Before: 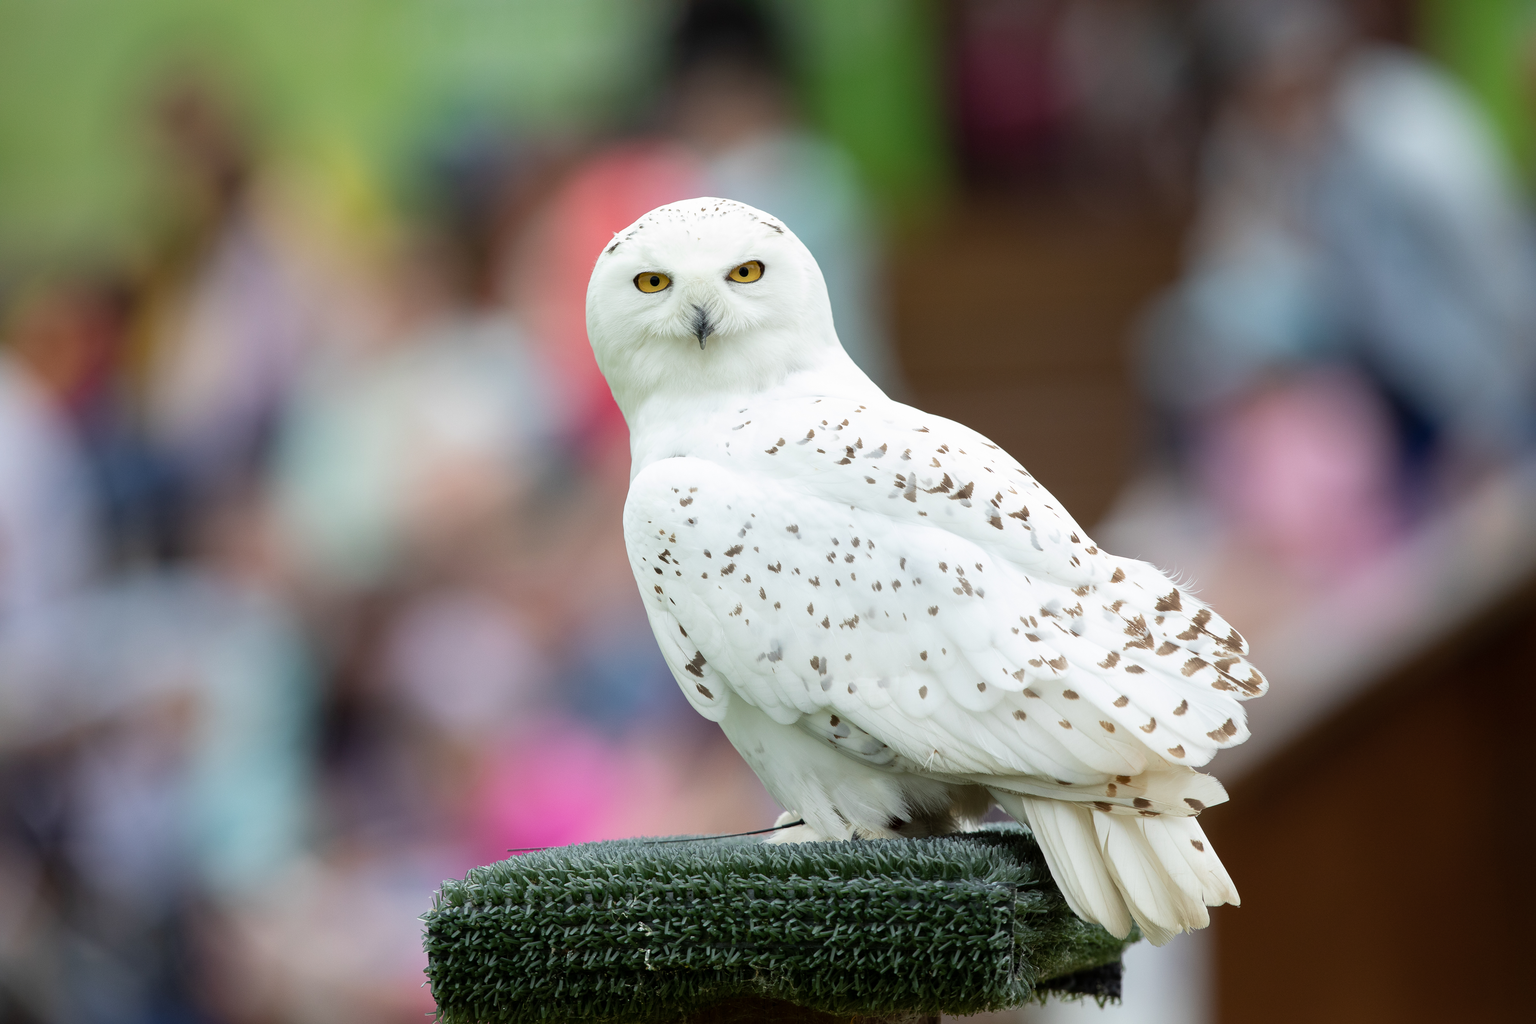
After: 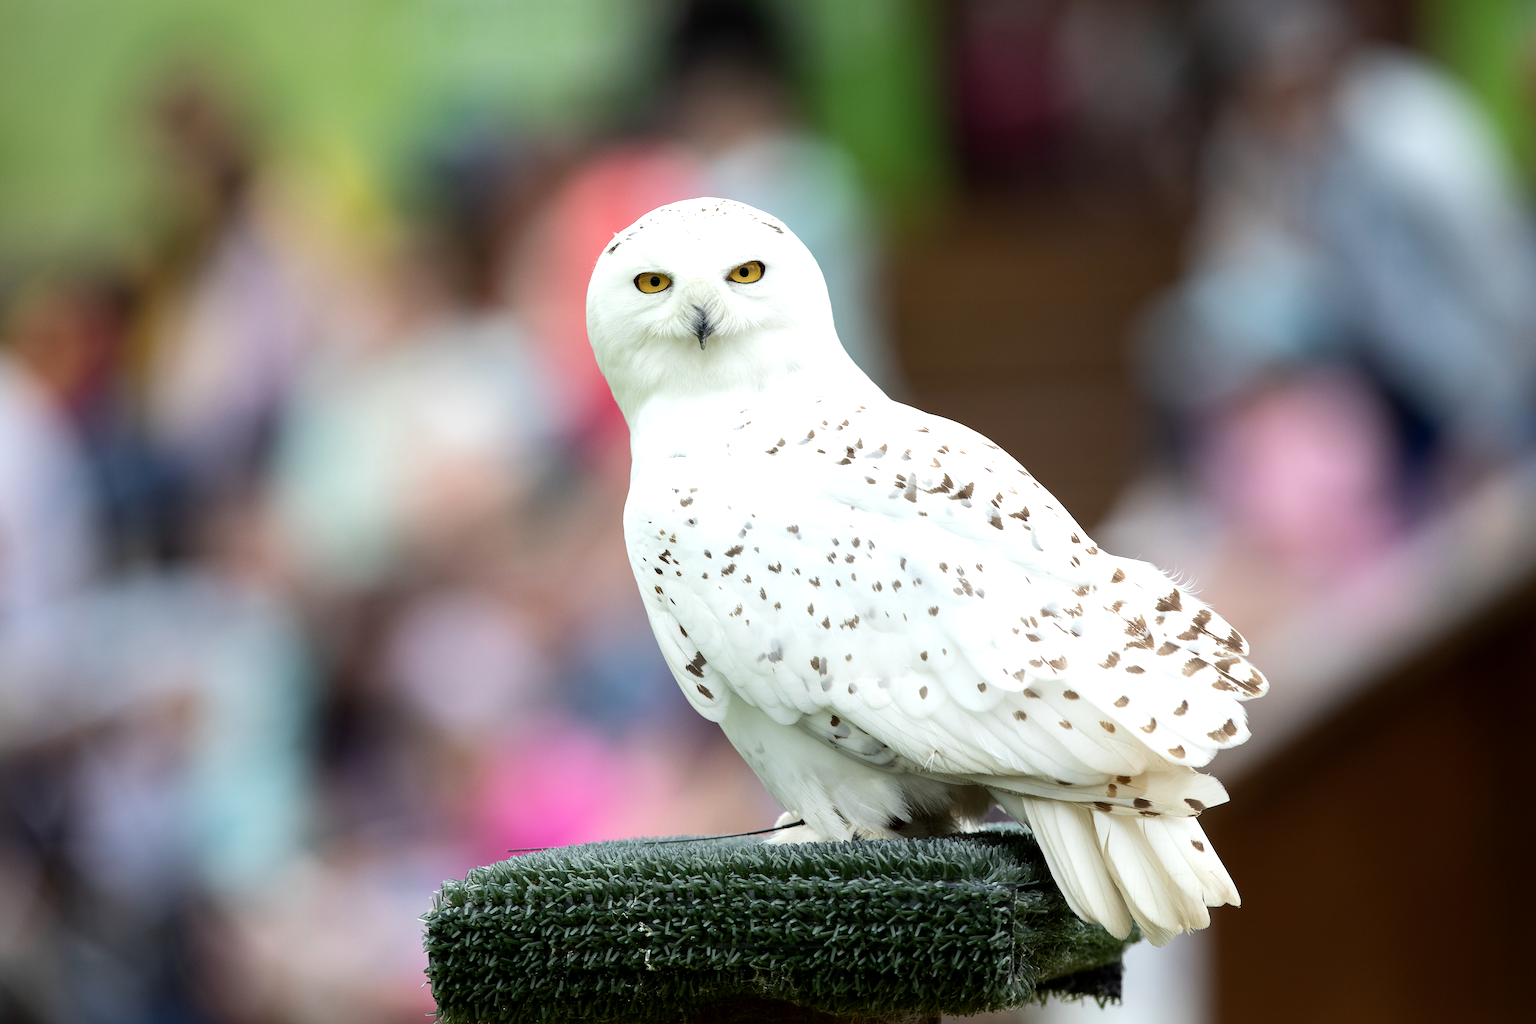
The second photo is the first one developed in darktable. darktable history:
exposure: black level correction 0.001, compensate highlight preservation false
tone equalizer: -8 EV -0.417 EV, -7 EV -0.389 EV, -6 EV -0.333 EV, -5 EV -0.222 EV, -3 EV 0.222 EV, -2 EV 0.333 EV, -1 EV 0.389 EV, +0 EV 0.417 EV, edges refinement/feathering 500, mask exposure compensation -1.57 EV, preserve details no
